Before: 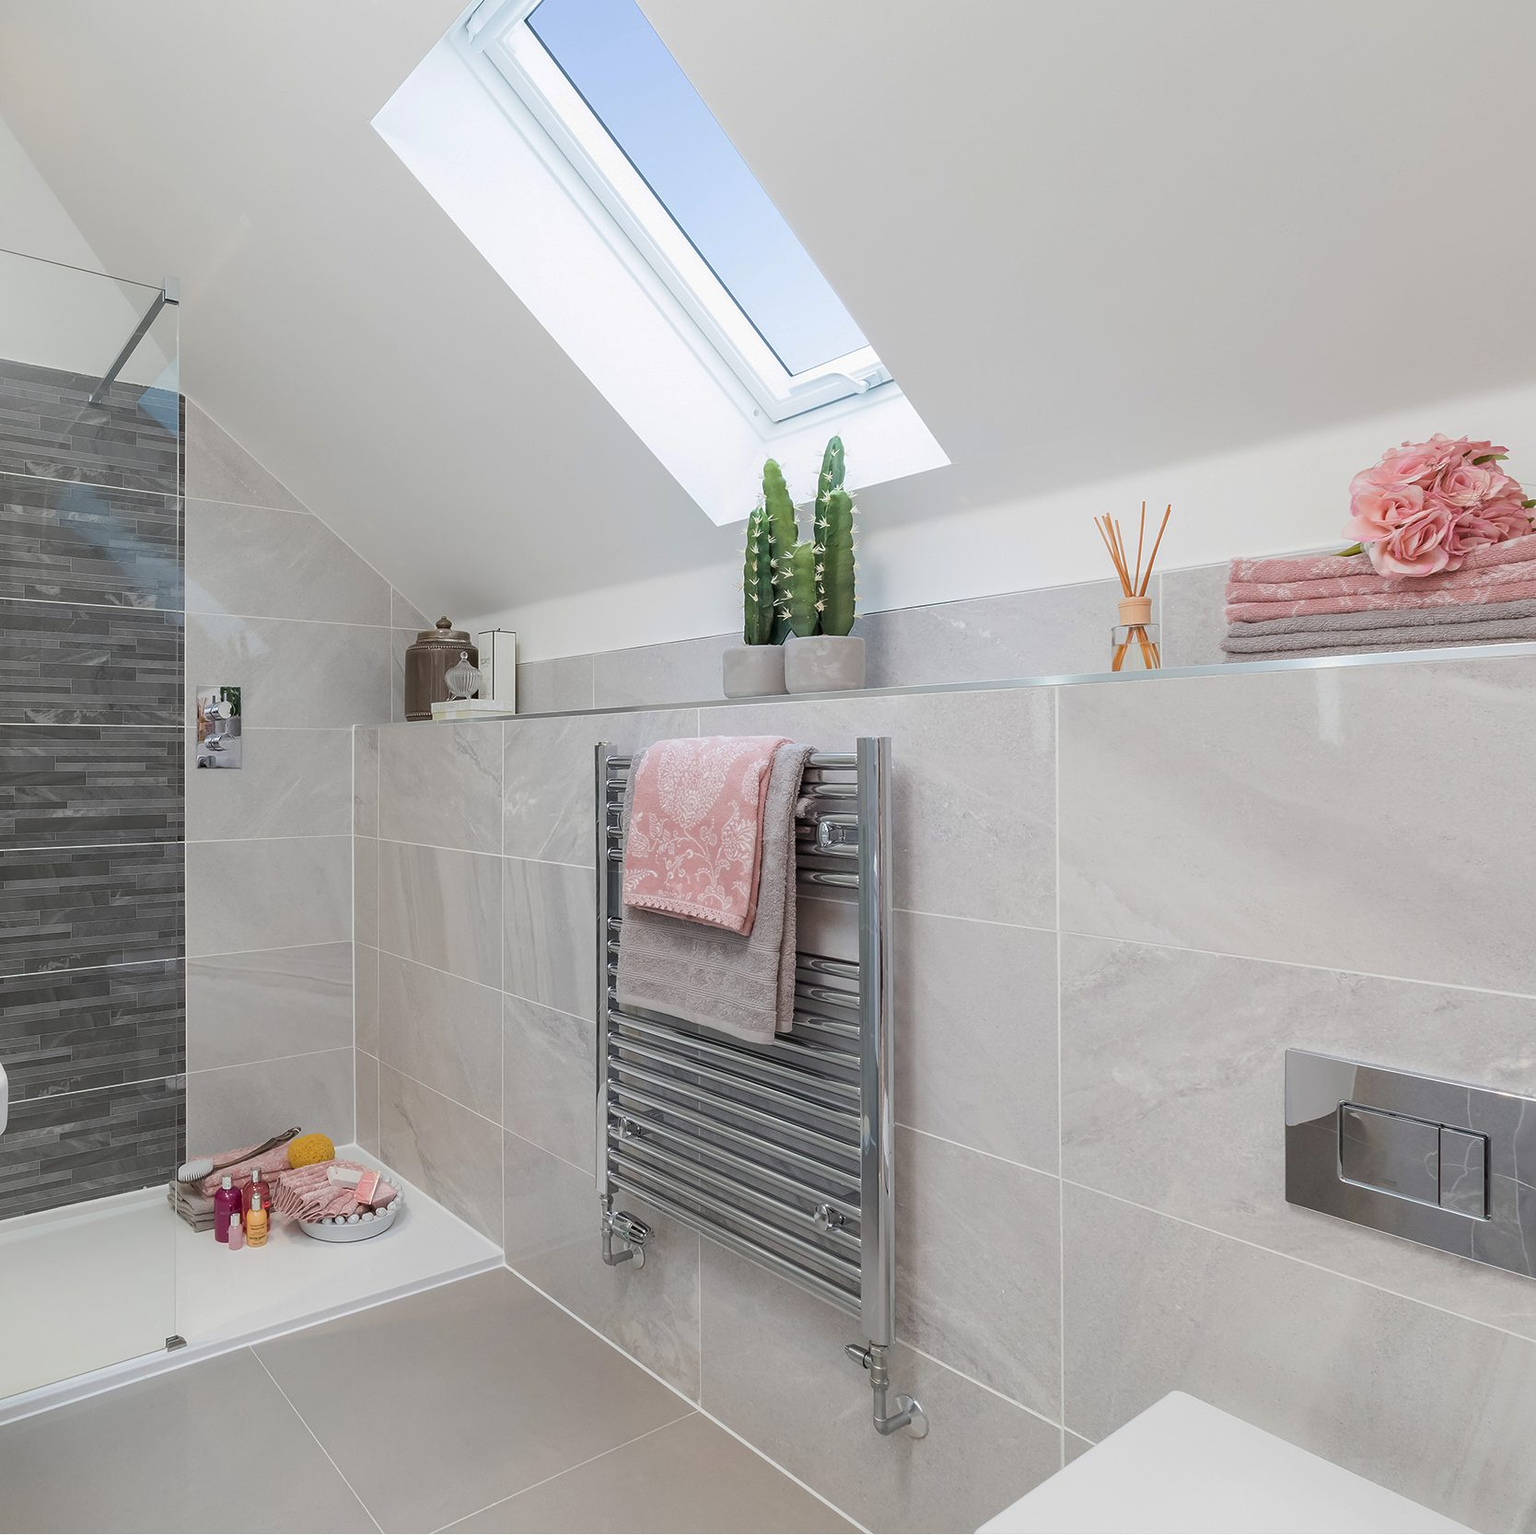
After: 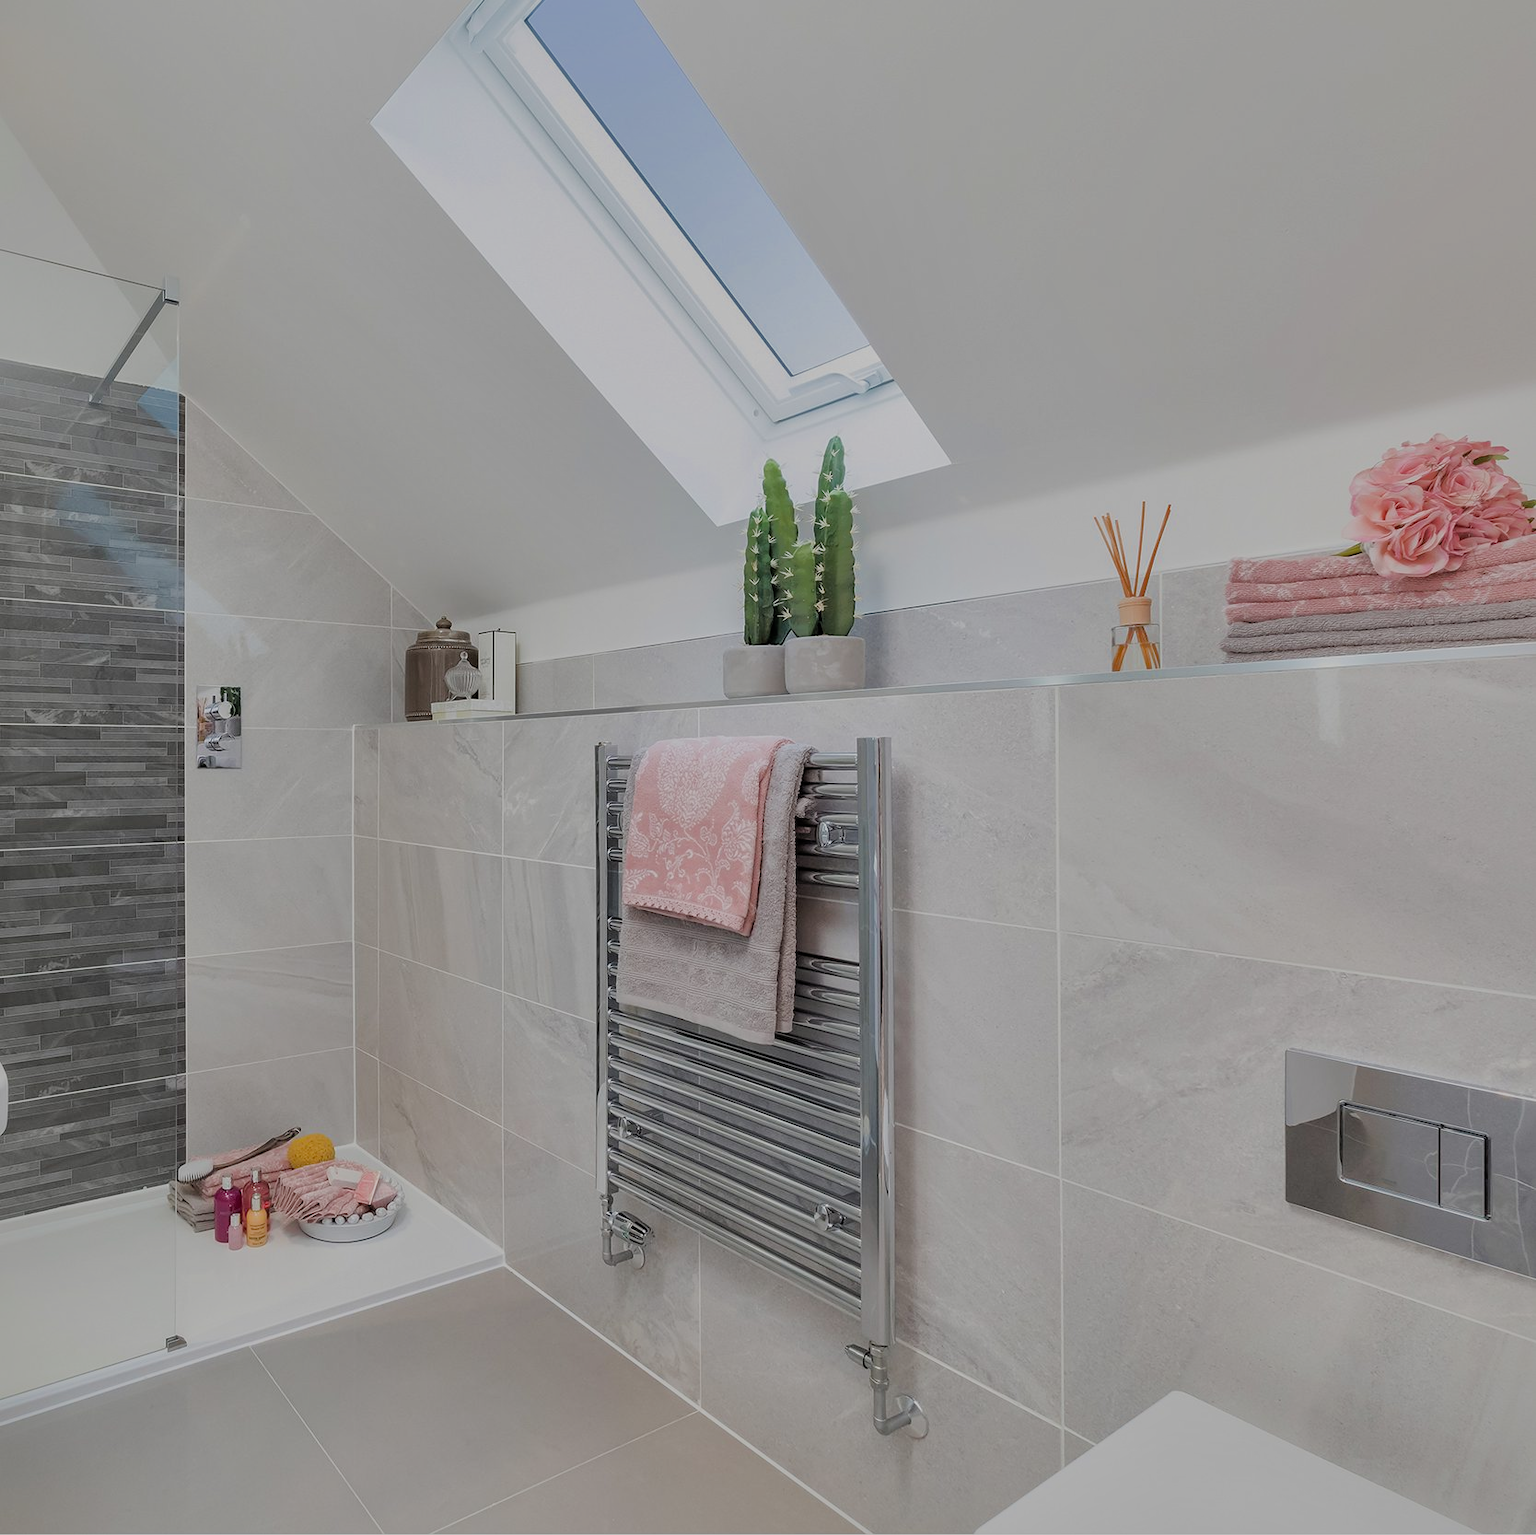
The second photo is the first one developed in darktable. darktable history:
filmic rgb: black relative exposure -7.65 EV, white relative exposure 4.56 EV, hardness 3.61
shadows and highlights: shadows 39.26, highlights -59.67
